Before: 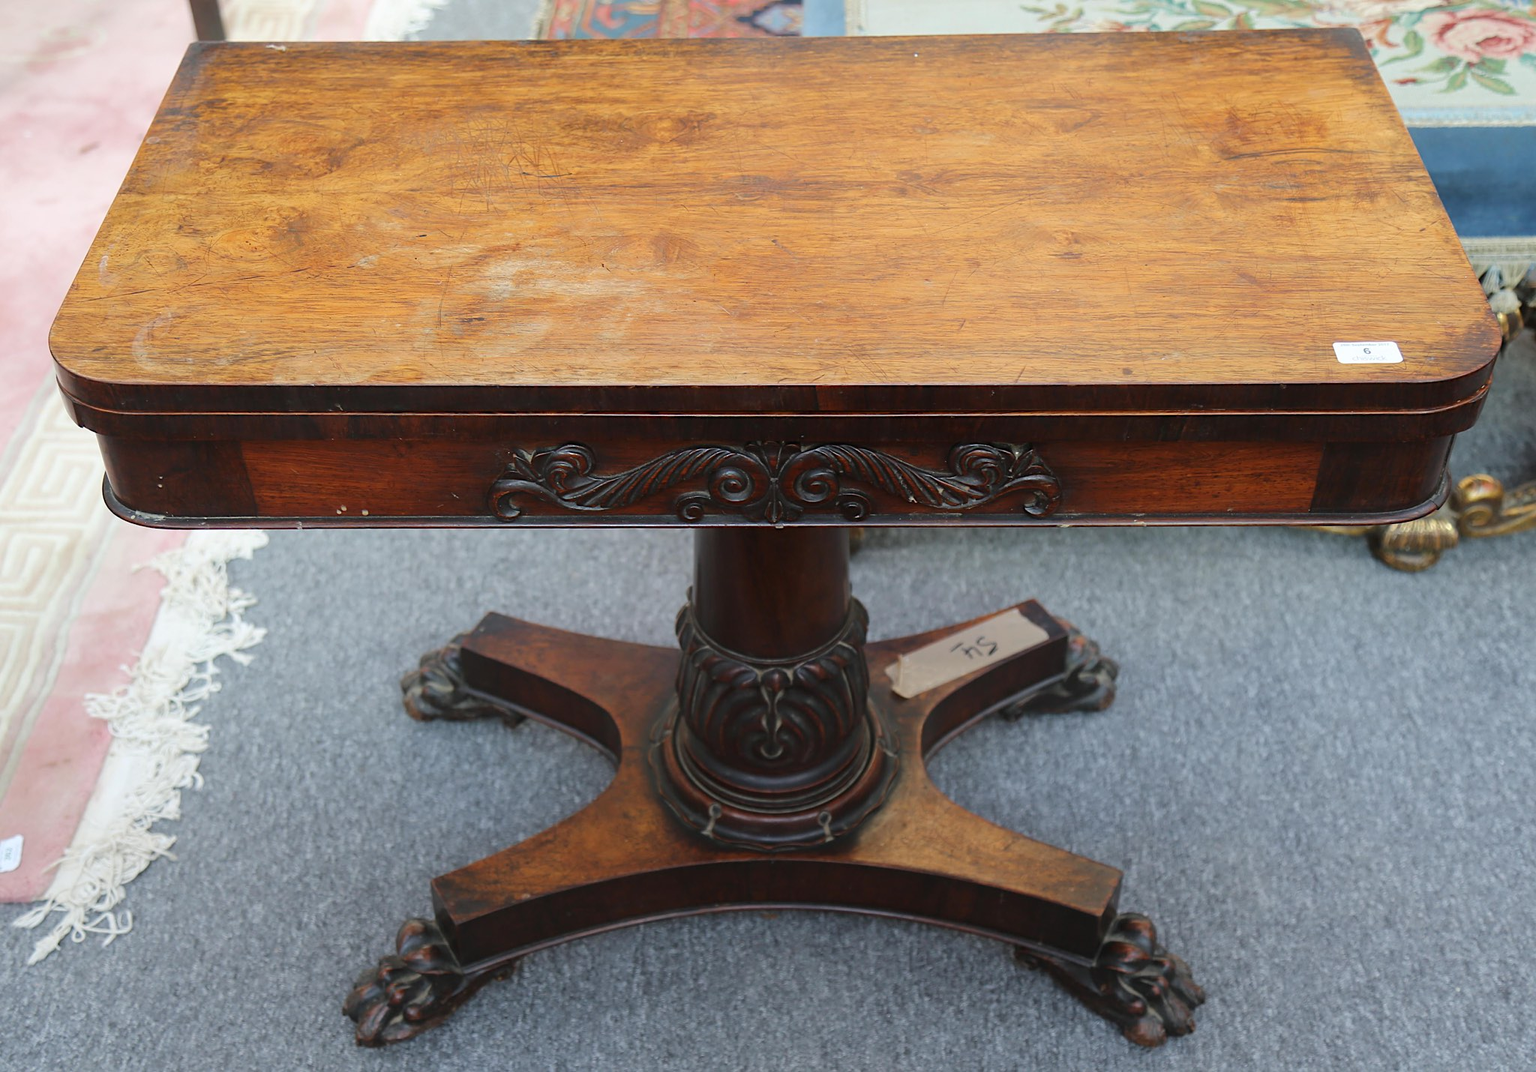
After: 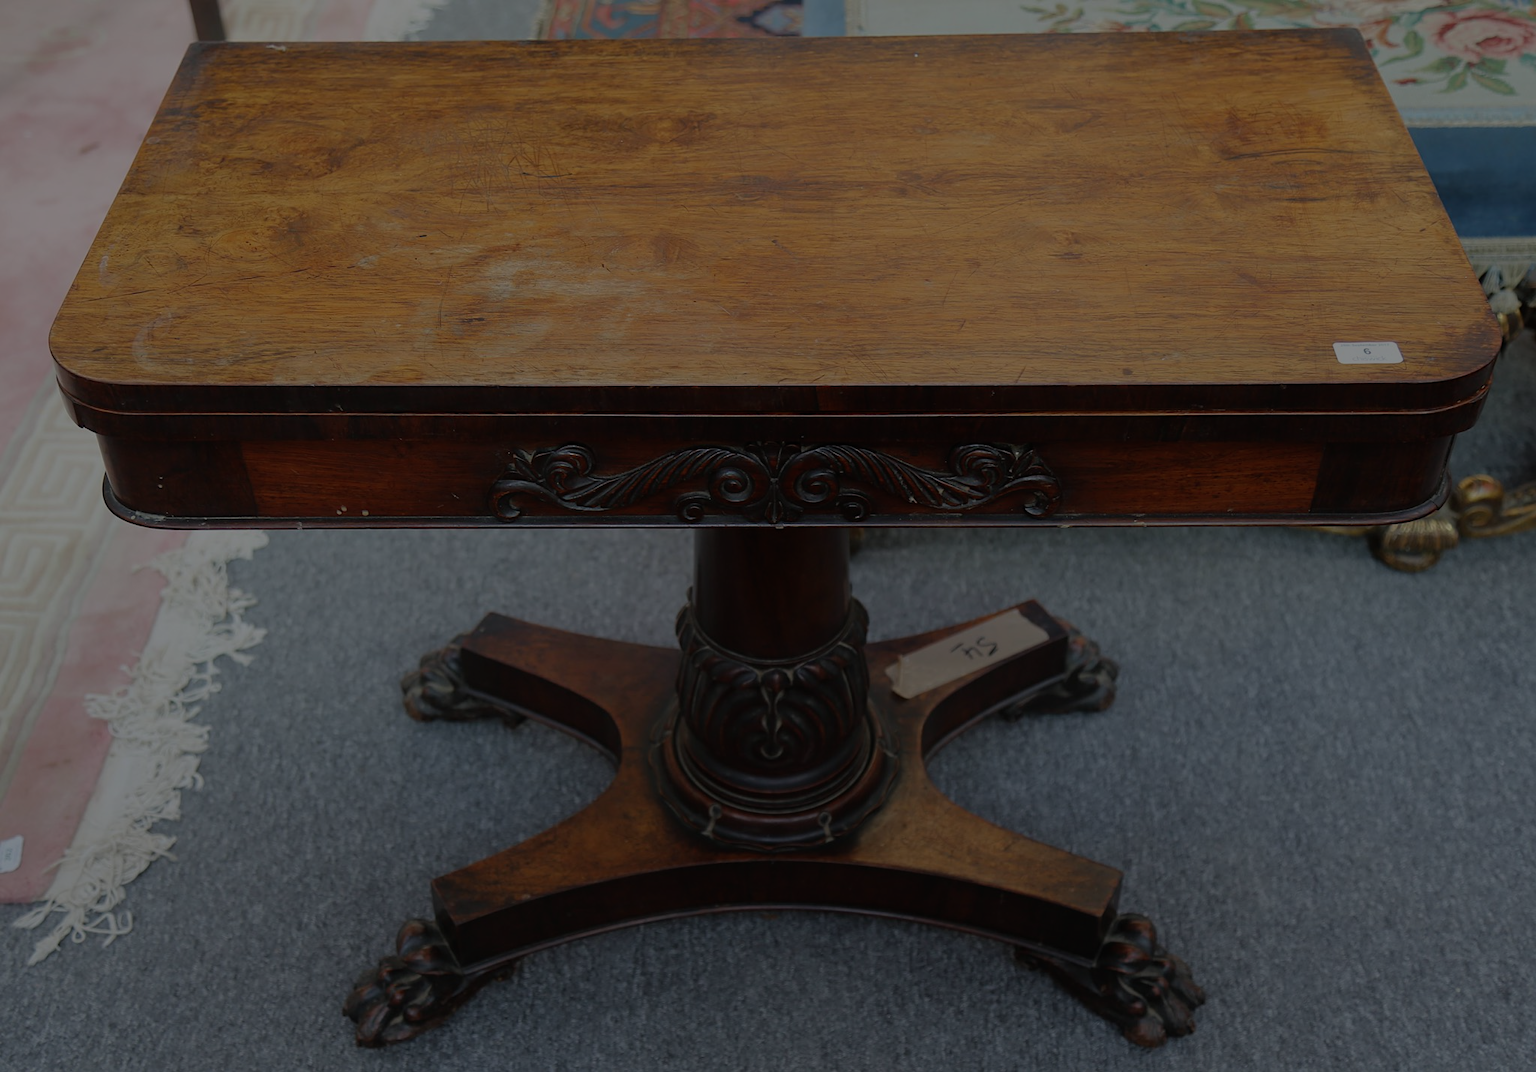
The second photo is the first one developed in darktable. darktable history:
exposure: exposure -2.031 EV, compensate highlight preservation false
